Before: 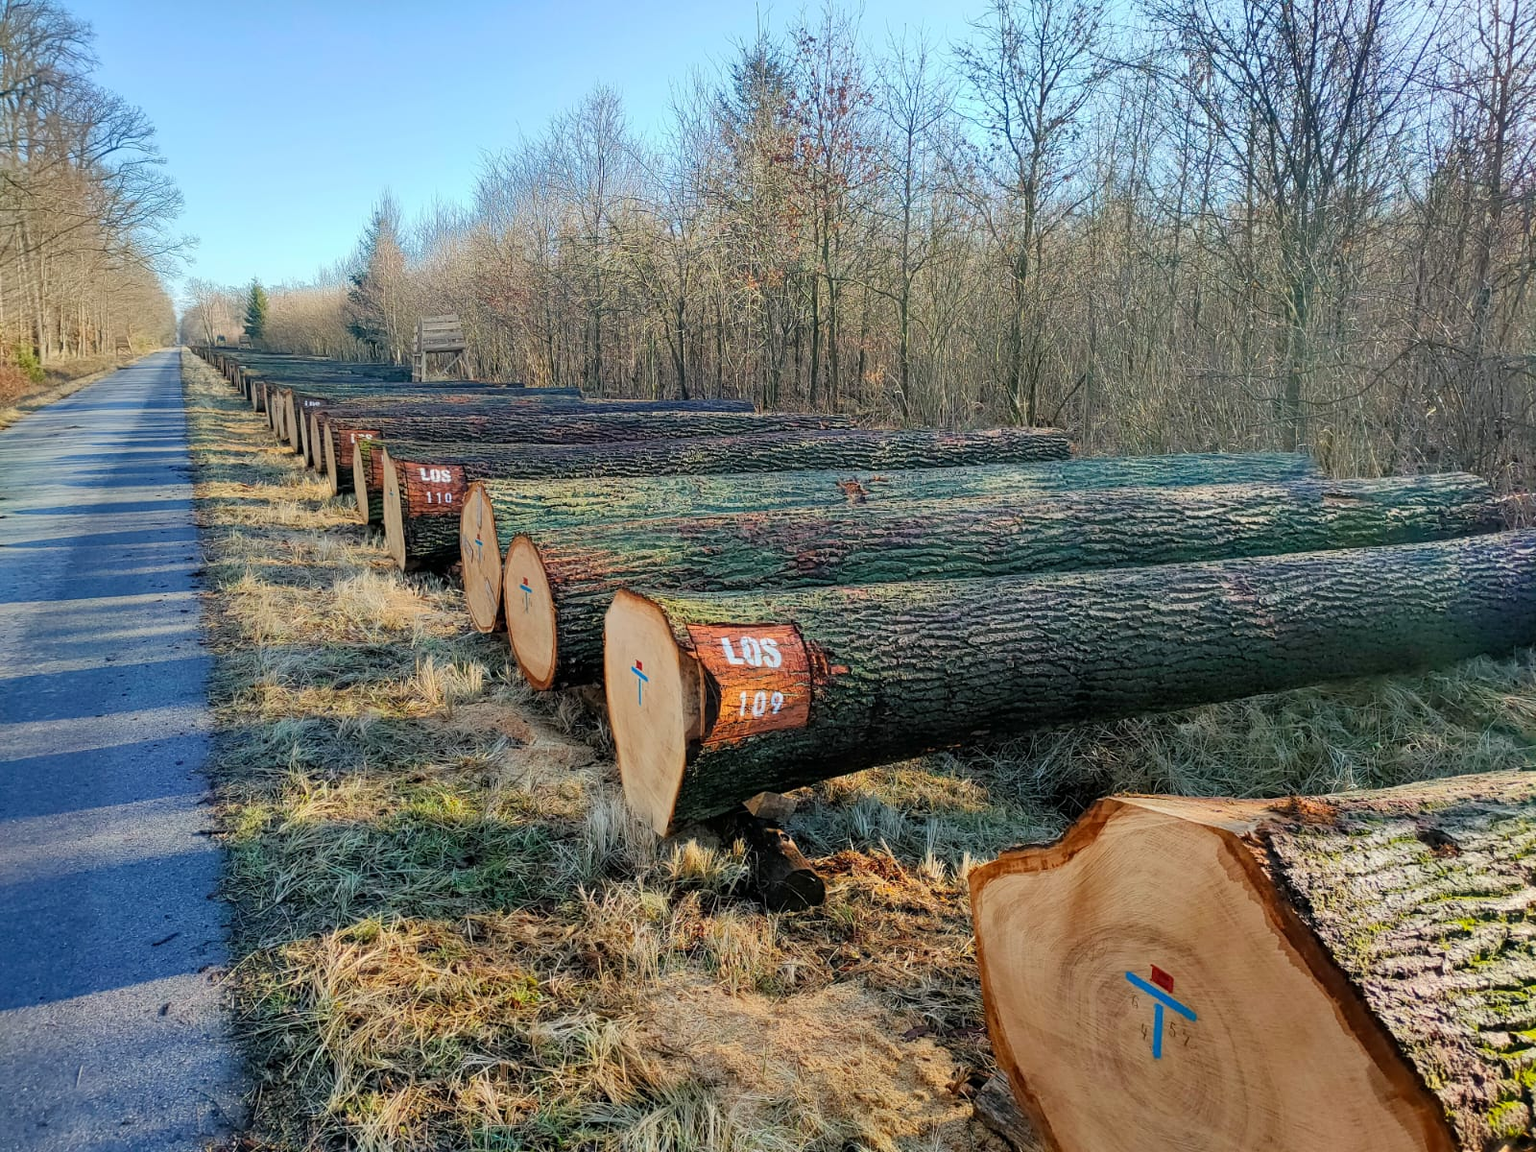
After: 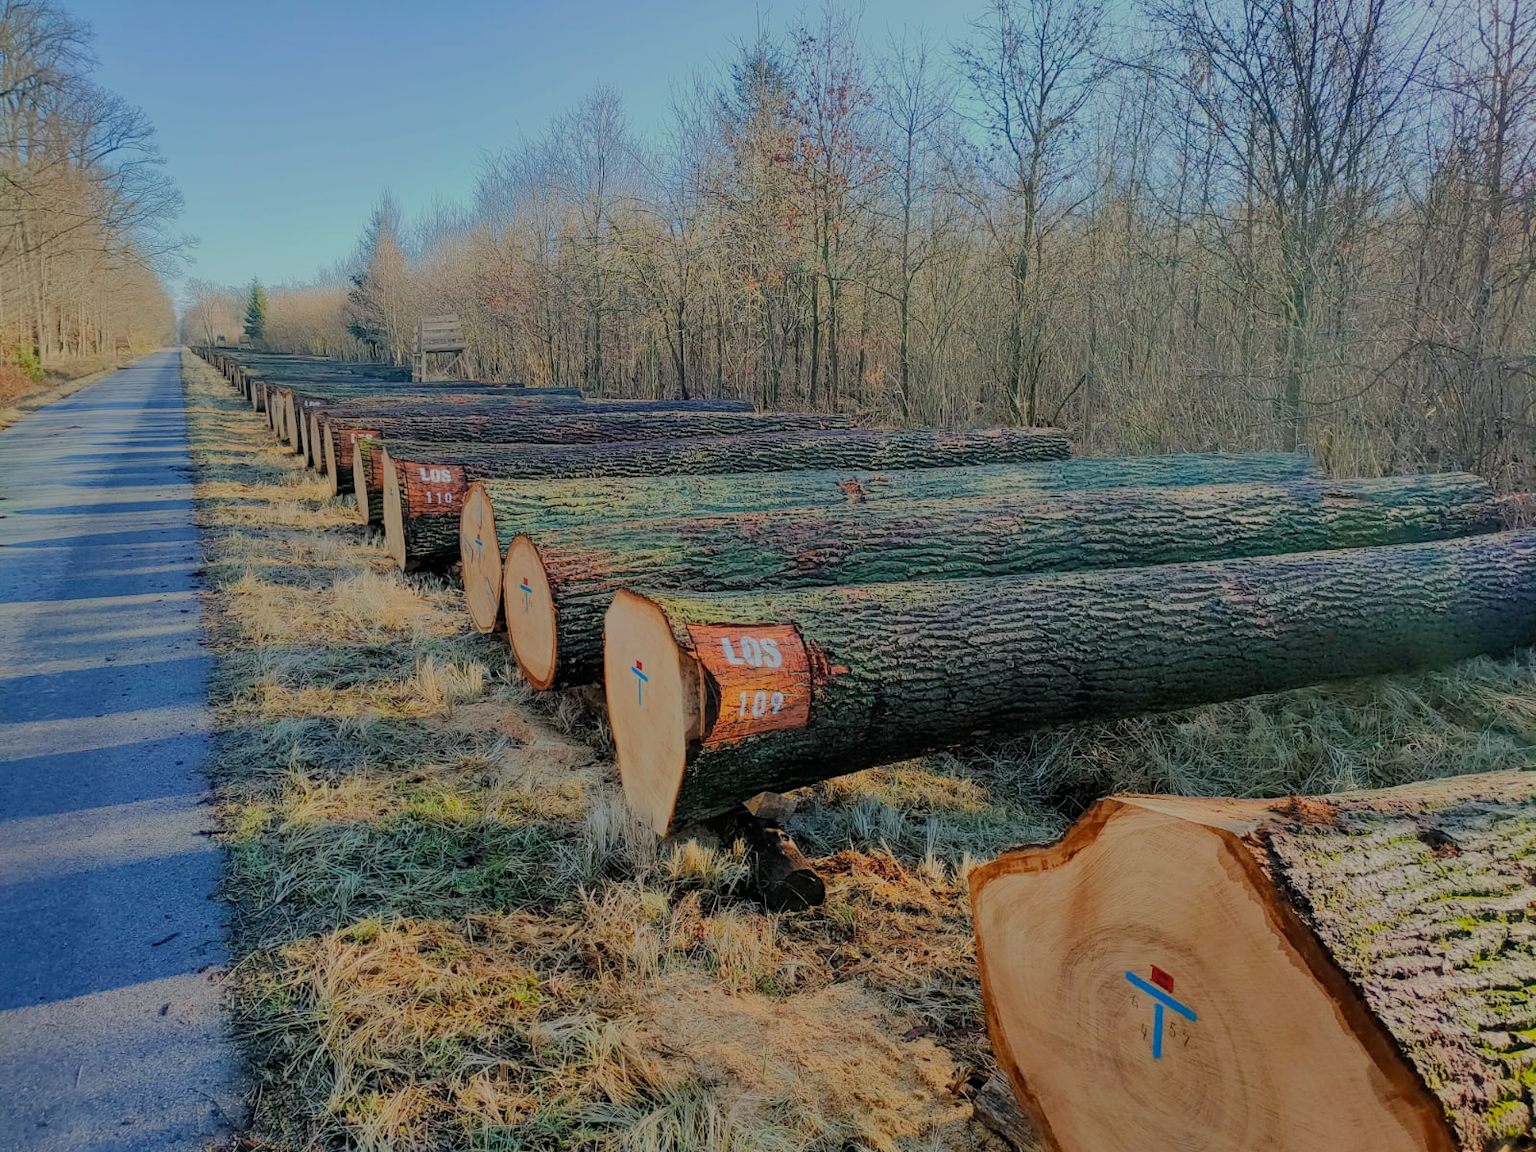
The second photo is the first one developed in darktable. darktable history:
tone equalizer: -8 EV -0.029 EV, -7 EV 0.012 EV, -6 EV -0.007 EV, -5 EV 0.008 EV, -4 EV -0.048 EV, -3 EV -0.238 EV, -2 EV -0.648 EV, -1 EV -0.99 EV, +0 EV -0.972 EV, edges refinement/feathering 500, mask exposure compensation -1.57 EV, preserve details no
